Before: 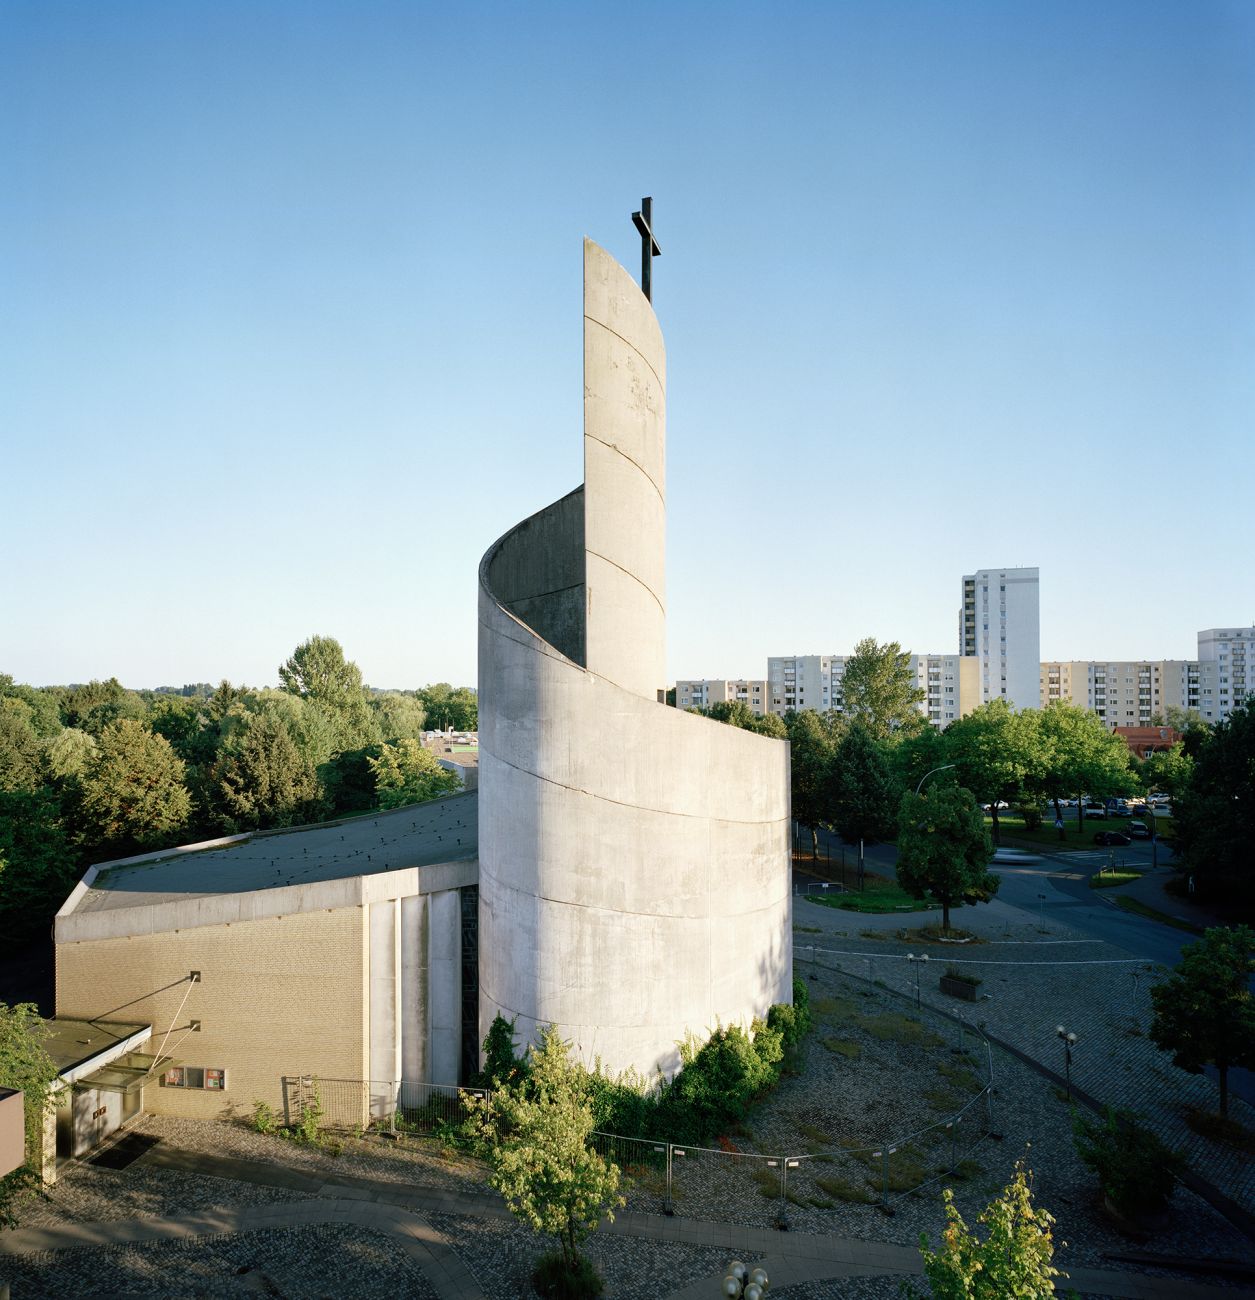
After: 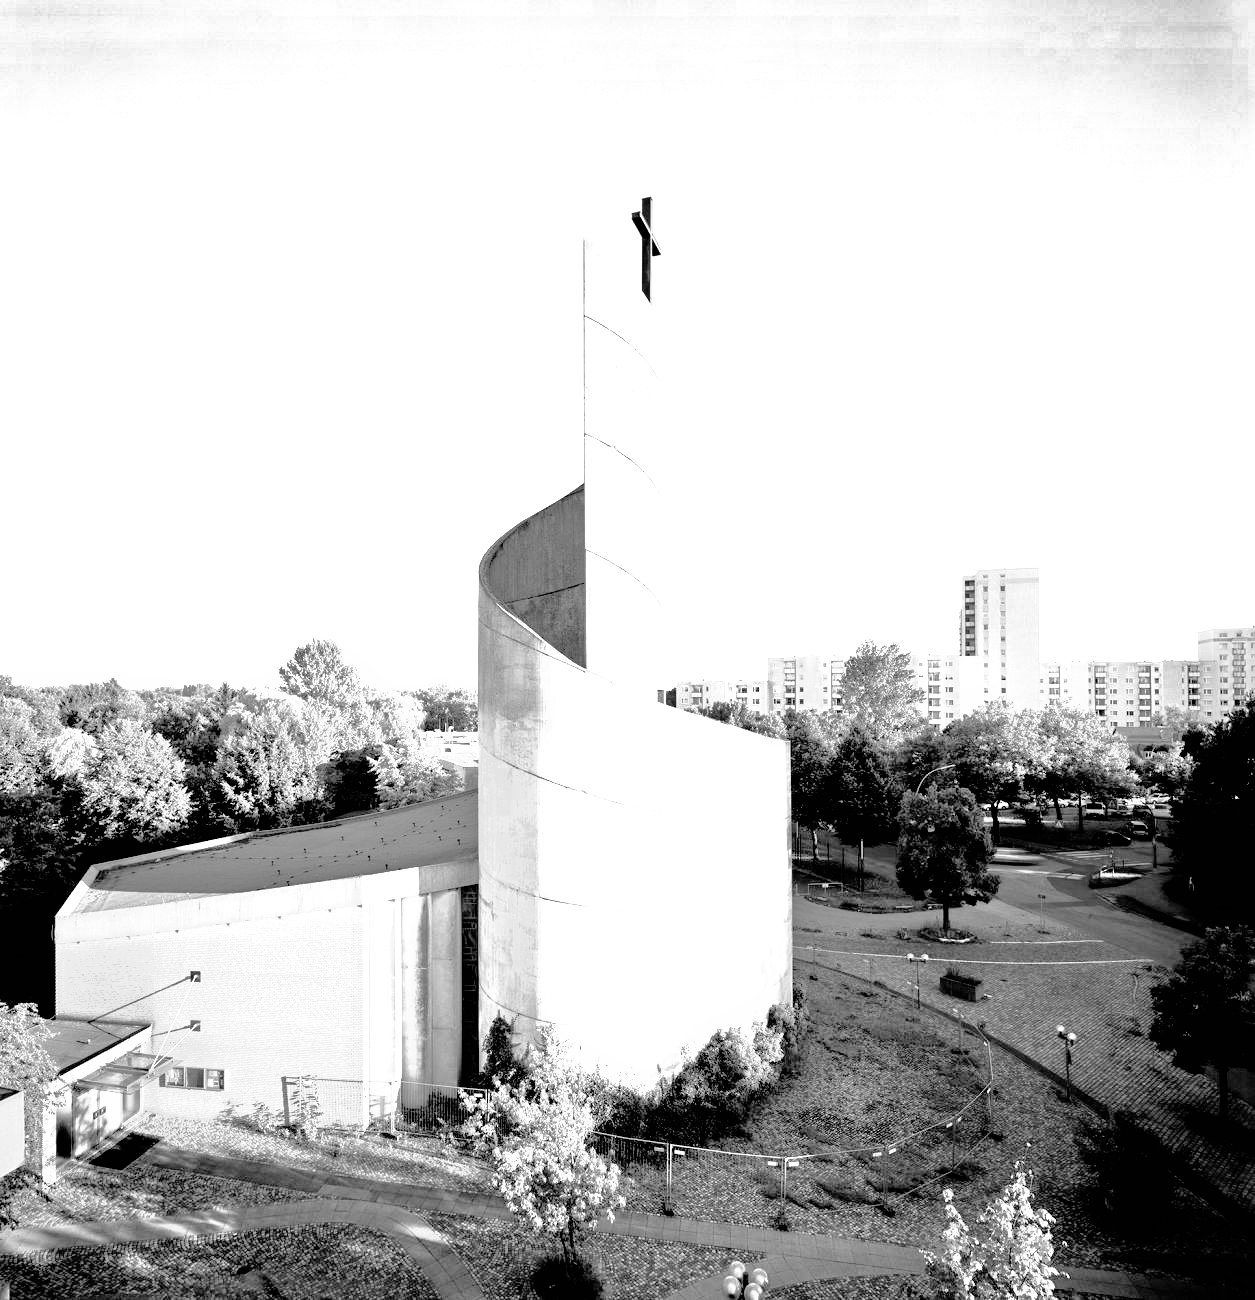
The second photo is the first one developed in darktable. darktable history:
filmic rgb: black relative exposure -8.2 EV, white relative exposure 2.2 EV, threshold 3 EV, hardness 7.11, latitude 85.74%, contrast 1.696, highlights saturation mix -4%, shadows ↔ highlights balance -2.69%, color science v5 (2021), contrast in shadows safe, contrast in highlights safe, enable highlight reconstruction true
tone equalizer: -7 EV 0.15 EV, -6 EV 0.6 EV, -5 EV 1.15 EV, -4 EV 1.33 EV, -3 EV 1.15 EV, -2 EV 0.6 EV, -1 EV 0.15 EV, mask exposure compensation -0.5 EV
monochrome: on, module defaults
tone curve: curves: ch0 [(0, 0) (0.004, 0.008) (0.077, 0.156) (0.169, 0.29) (0.774, 0.774) (1, 1)], color space Lab, linked channels, preserve colors none
contrast brightness saturation: contrast 0.03, brightness -0.04
exposure: black level correction 0, exposure 0.7 EV, compensate exposure bias true, compensate highlight preservation false
